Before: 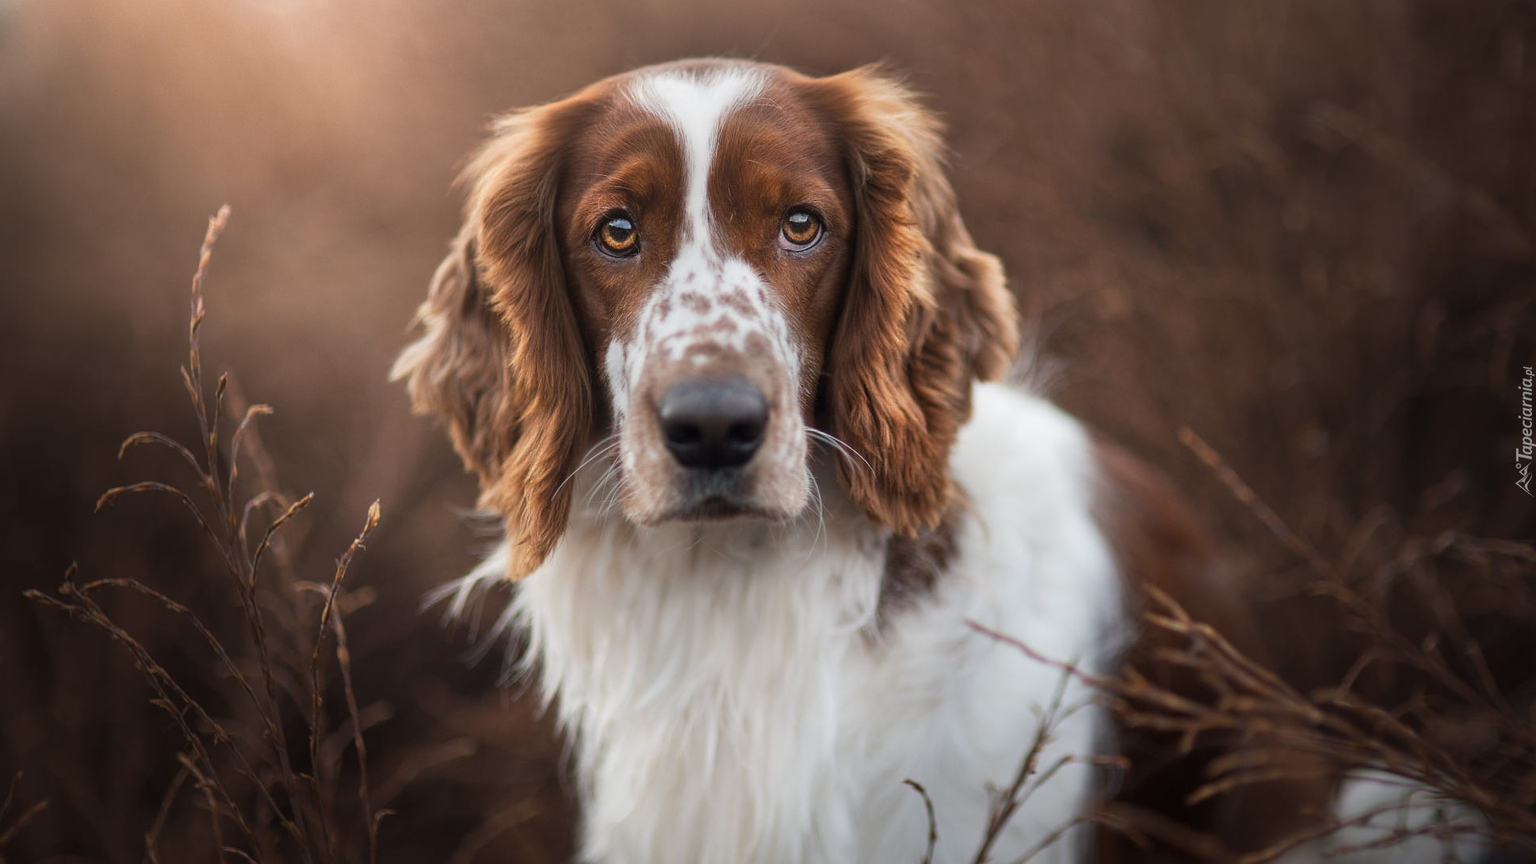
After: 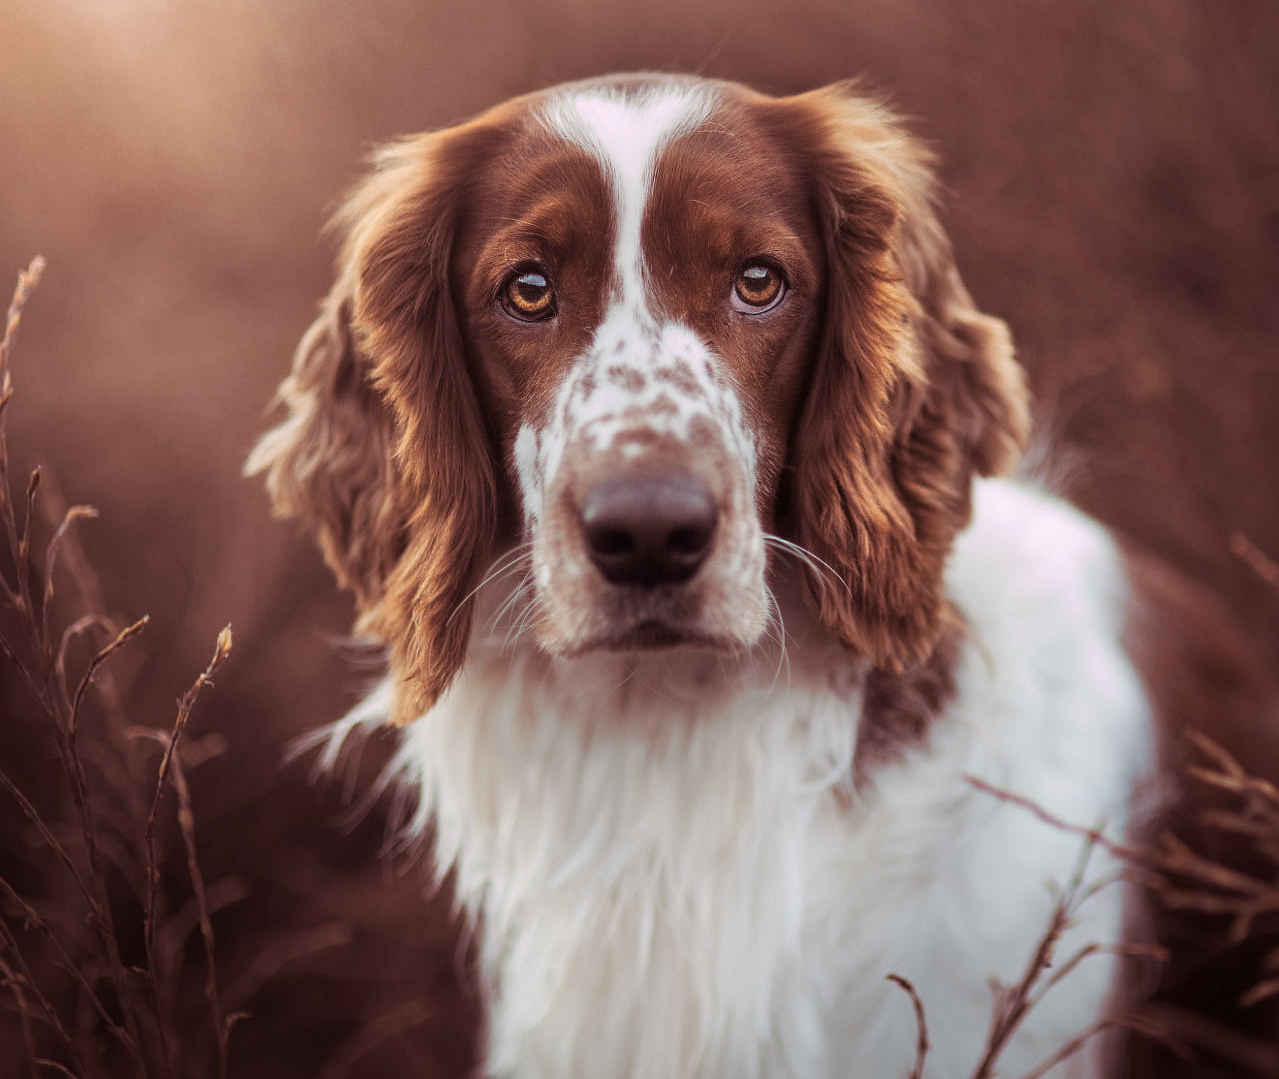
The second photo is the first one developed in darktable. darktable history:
split-toning: highlights › hue 298.8°, highlights › saturation 0.73, compress 41.76%
crop and rotate: left 12.673%, right 20.66%
